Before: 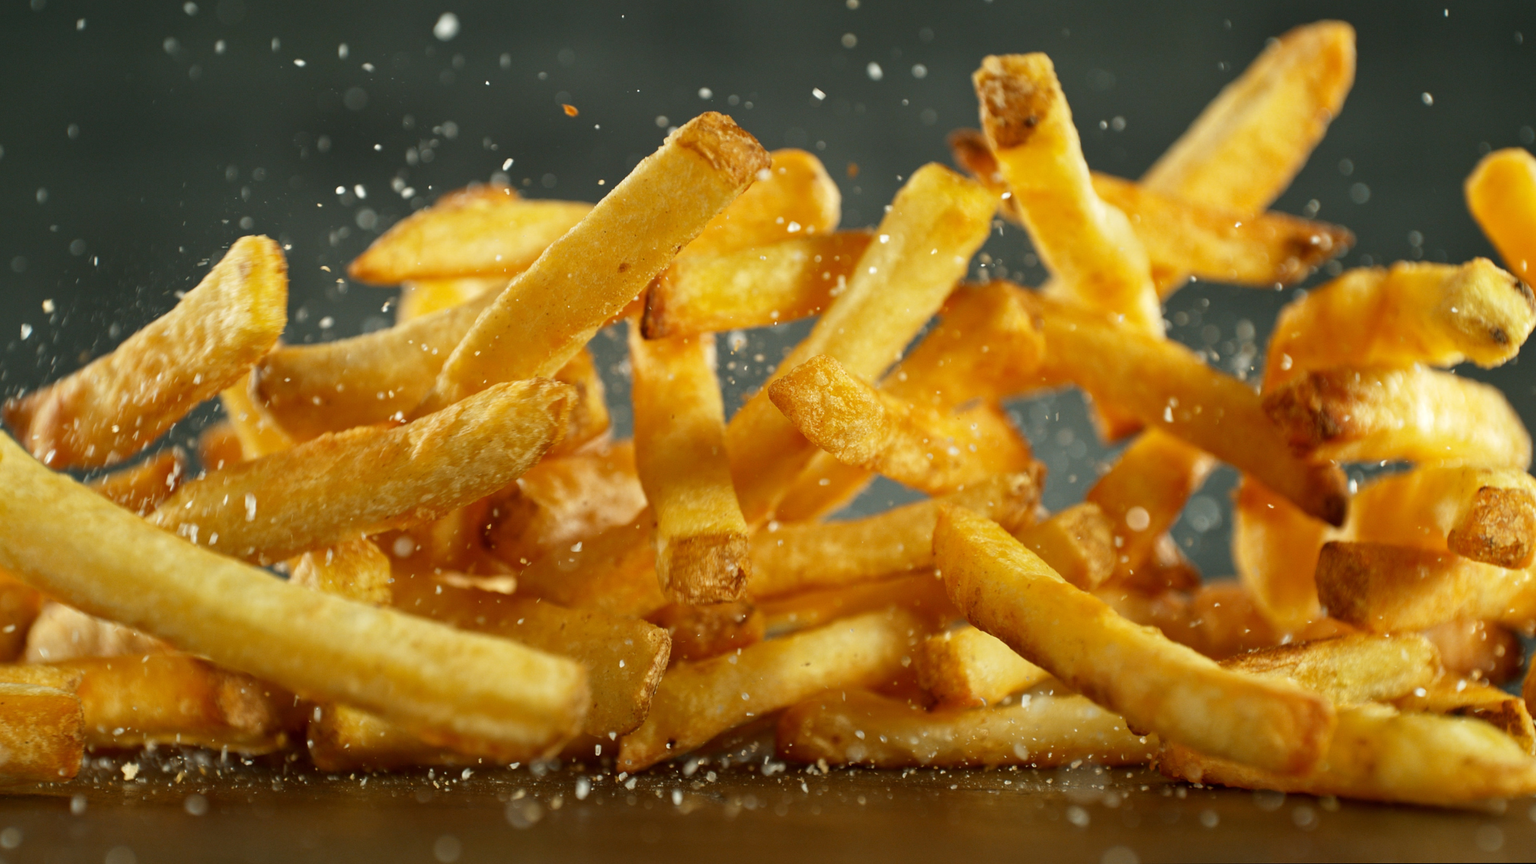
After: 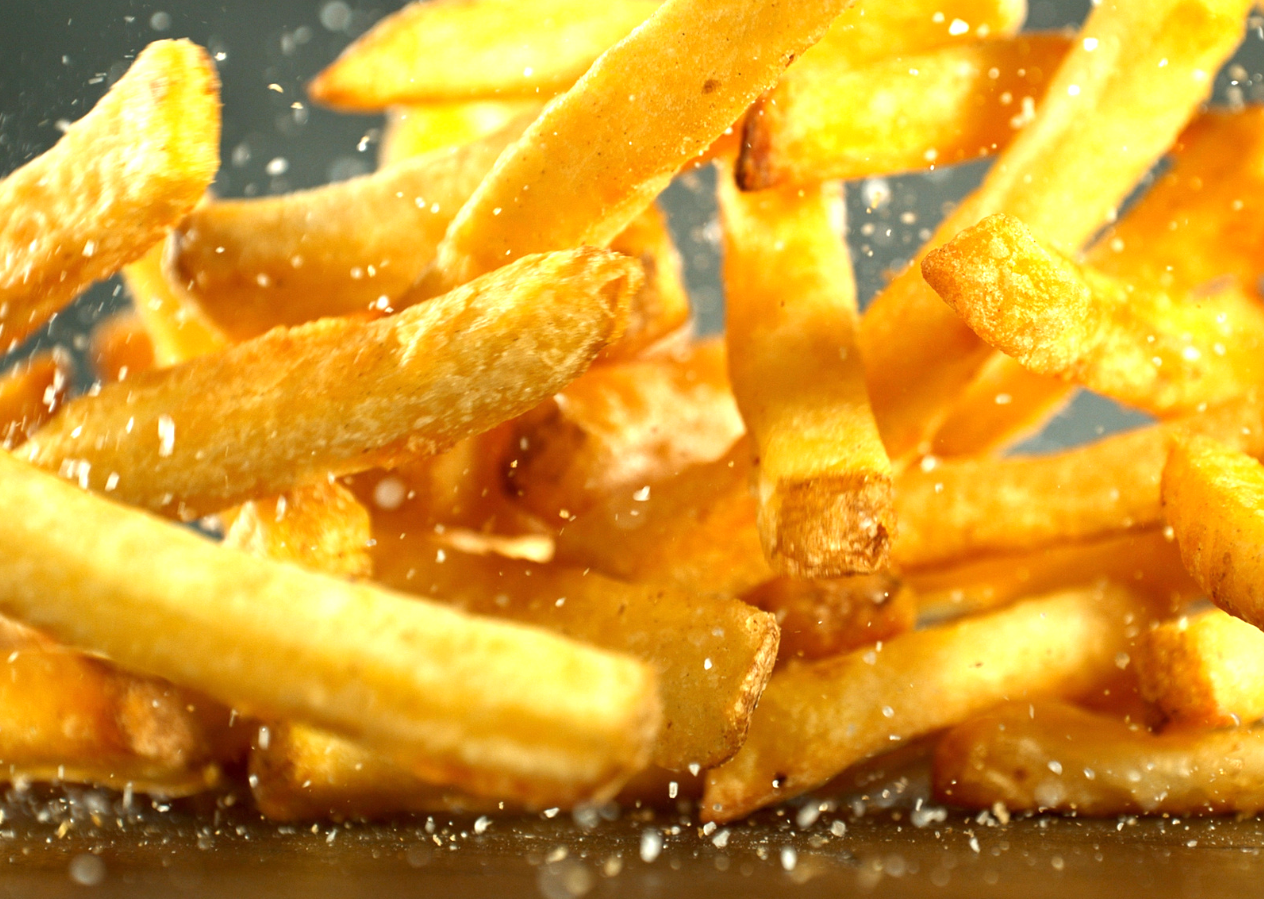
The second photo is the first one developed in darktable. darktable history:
exposure: black level correction 0, exposure 0.935 EV, compensate highlight preservation false
crop: left 8.899%, top 24.18%, right 34.633%, bottom 4.429%
